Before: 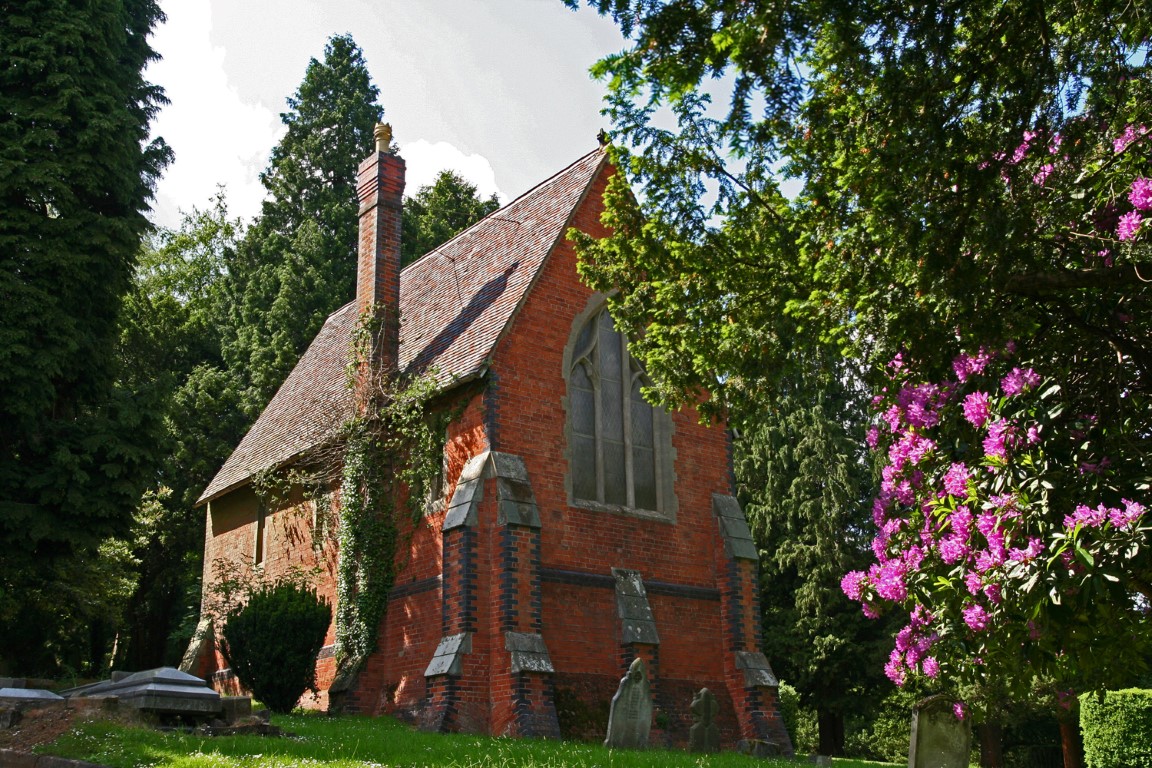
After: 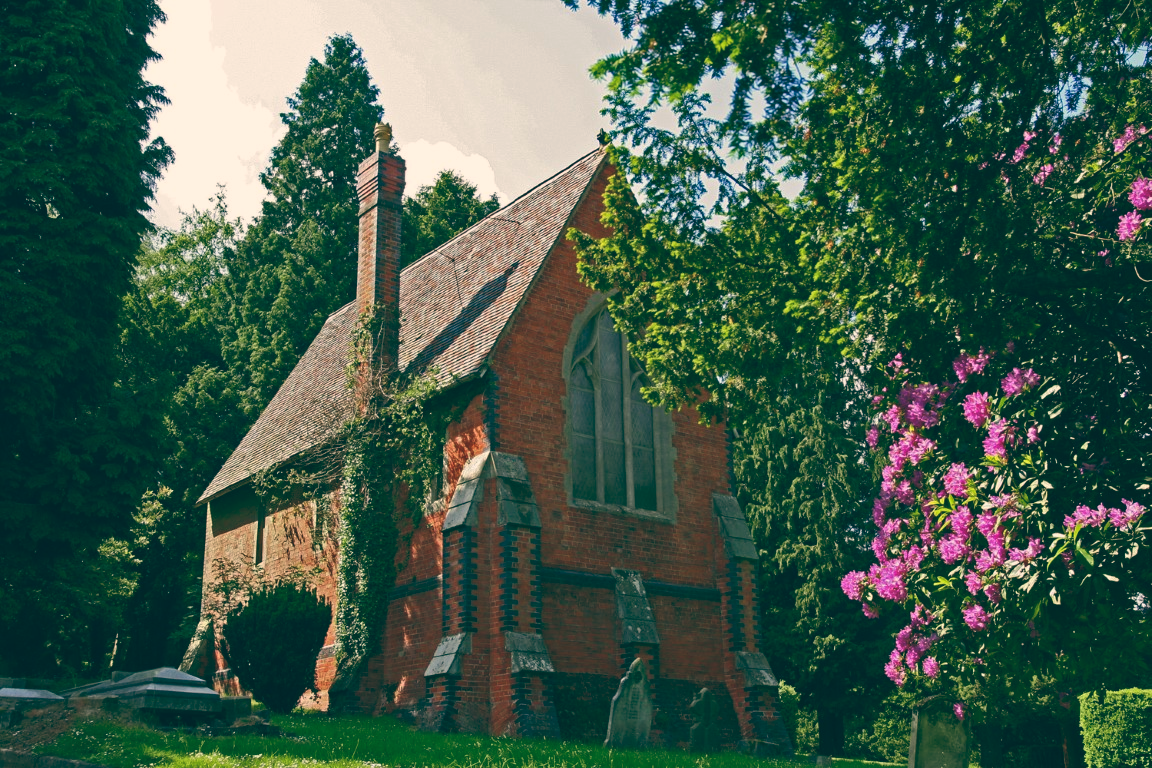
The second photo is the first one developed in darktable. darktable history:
contrast brightness saturation: contrast -0.11
color balance: lift [1.005, 0.99, 1.007, 1.01], gamma [1, 0.979, 1.011, 1.021], gain [0.923, 1.098, 1.025, 0.902], input saturation 90.45%, contrast 7.73%, output saturation 105.91%
